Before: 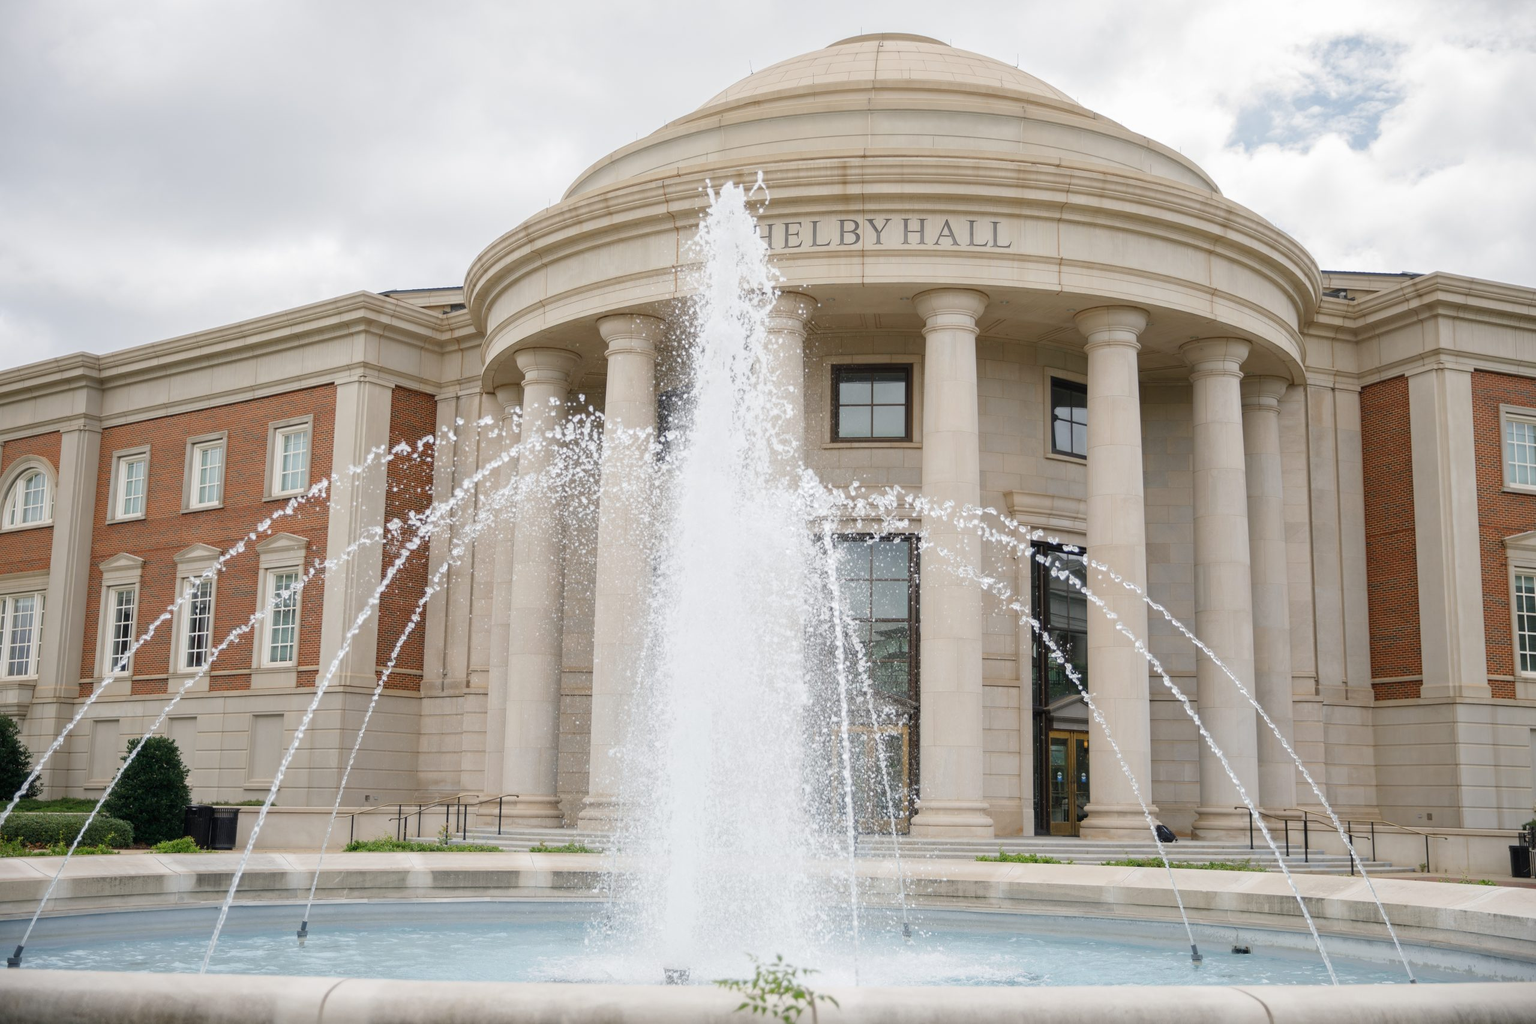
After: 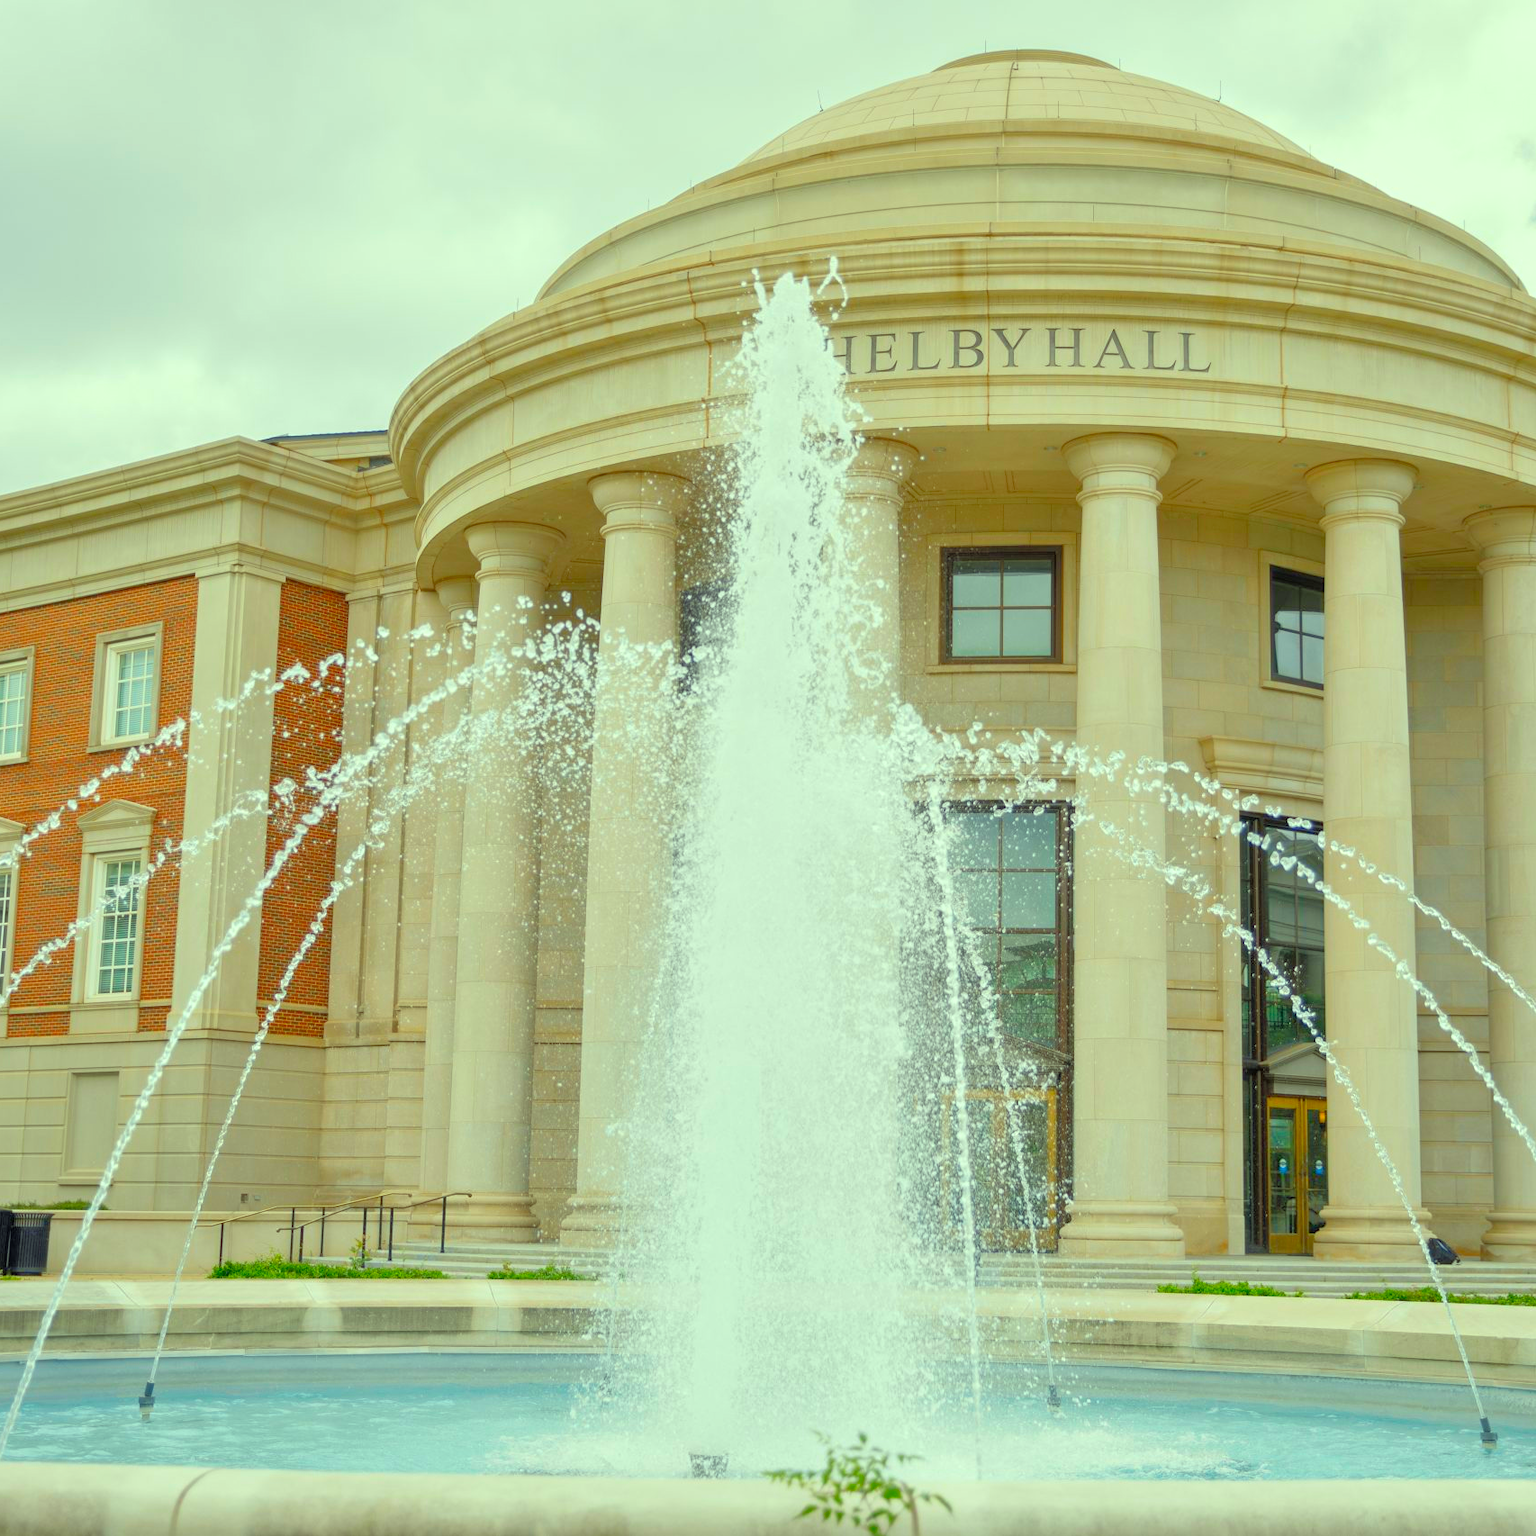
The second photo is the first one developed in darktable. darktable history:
tone equalizer: -7 EV 0.15 EV, -6 EV 0.6 EV, -5 EV 1.15 EV, -4 EV 1.33 EV, -3 EV 1.15 EV, -2 EV 0.6 EV, -1 EV 0.15 EV, mask exposure compensation -0.5 EV
crop and rotate: left 13.342%, right 19.991%
color correction: highlights a* -10.77, highlights b* 9.8, saturation 1.72
